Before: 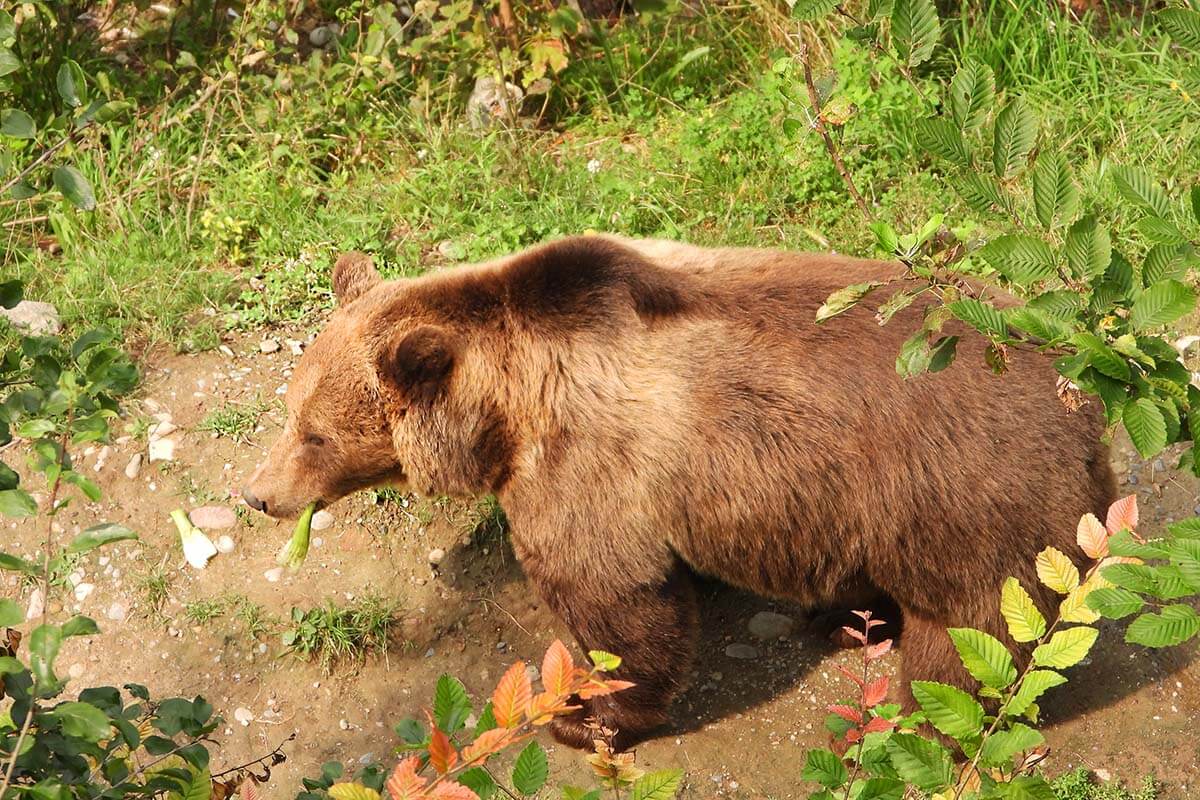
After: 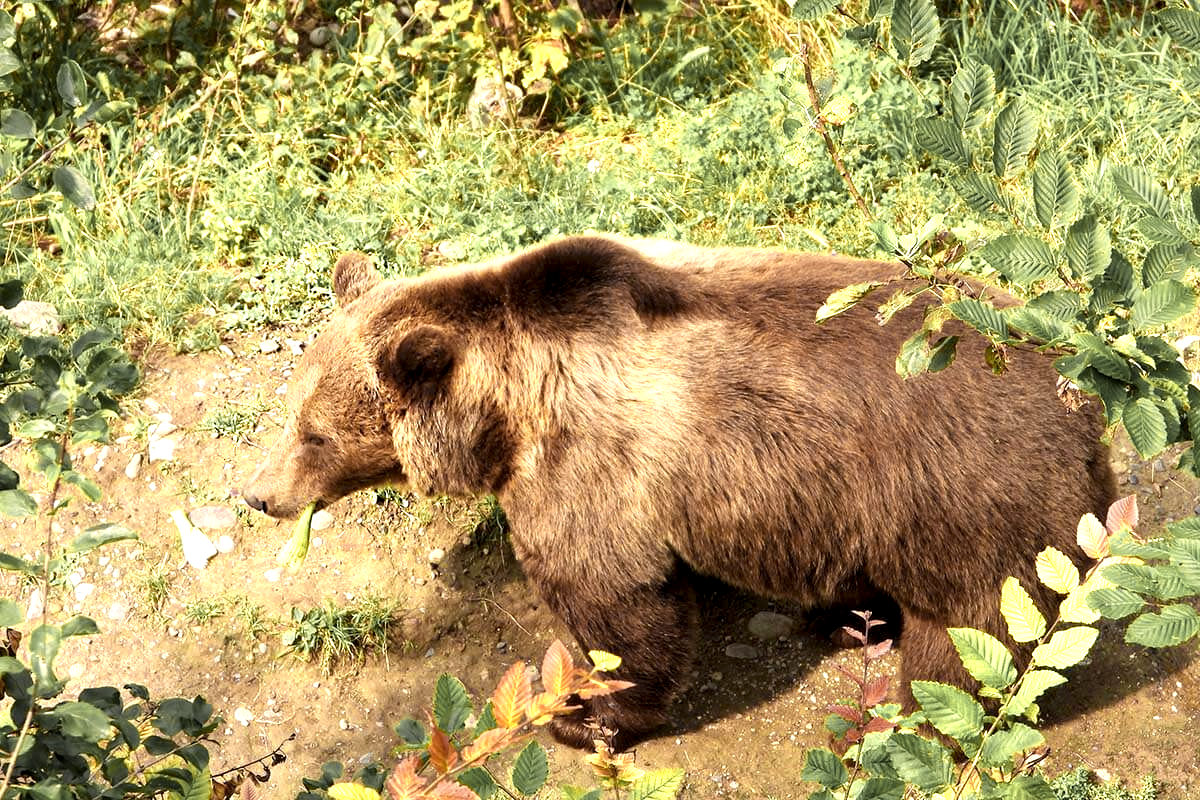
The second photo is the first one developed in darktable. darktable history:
color zones: curves: ch0 [(0.004, 0.306) (0.107, 0.448) (0.252, 0.656) (0.41, 0.398) (0.595, 0.515) (0.768, 0.628)]; ch1 [(0.07, 0.323) (0.151, 0.452) (0.252, 0.608) (0.346, 0.221) (0.463, 0.189) (0.61, 0.368) (0.735, 0.395) (0.921, 0.412)]; ch2 [(0, 0.476) (0.132, 0.512) (0.243, 0.512) (0.397, 0.48) (0.522, 0.376) (0.634, 0.536) (0.761, 0.46)]
local contrast: highlights 141%, shadows 121%, detail 139%, midtone range 0.255
